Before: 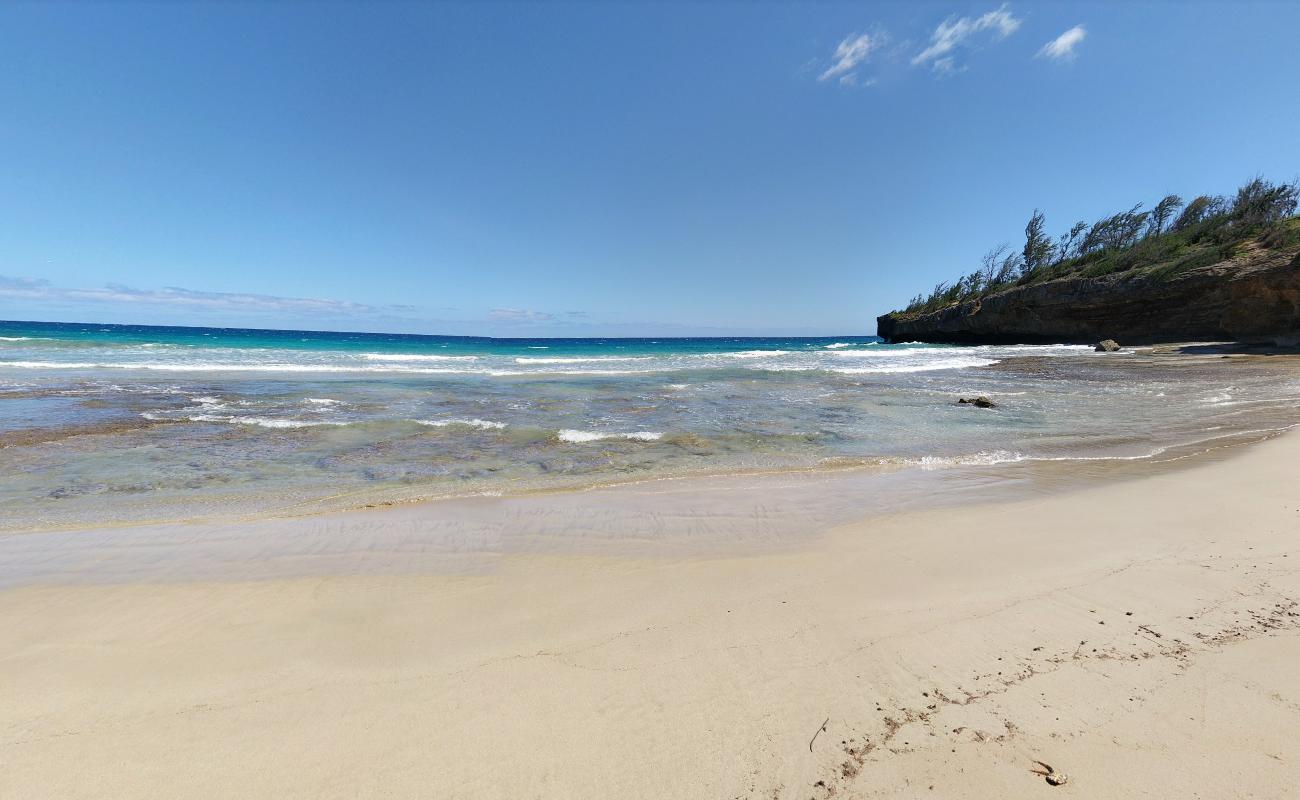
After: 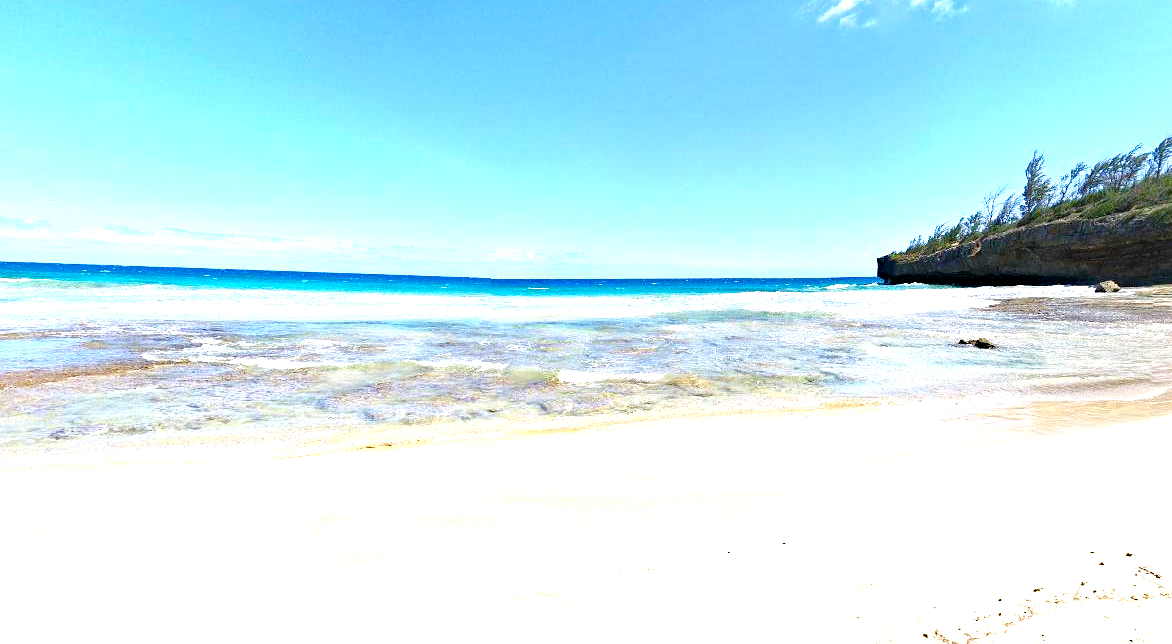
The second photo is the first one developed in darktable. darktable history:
haze removal: strength 0.283, distance 0.249, compatibility mode true, adaptive false
crop: top 7.492%, right 9.784%, bottom 11.95%
color balance rgb: perceptual saturation grading › global saturation 20%, perceptual saturation grading › highlights -24.712%, perceptual saturation grading › shadows 25.45%
exposure: black level correction 0, exposure 1.598 EV, compensate highlight preservation false
